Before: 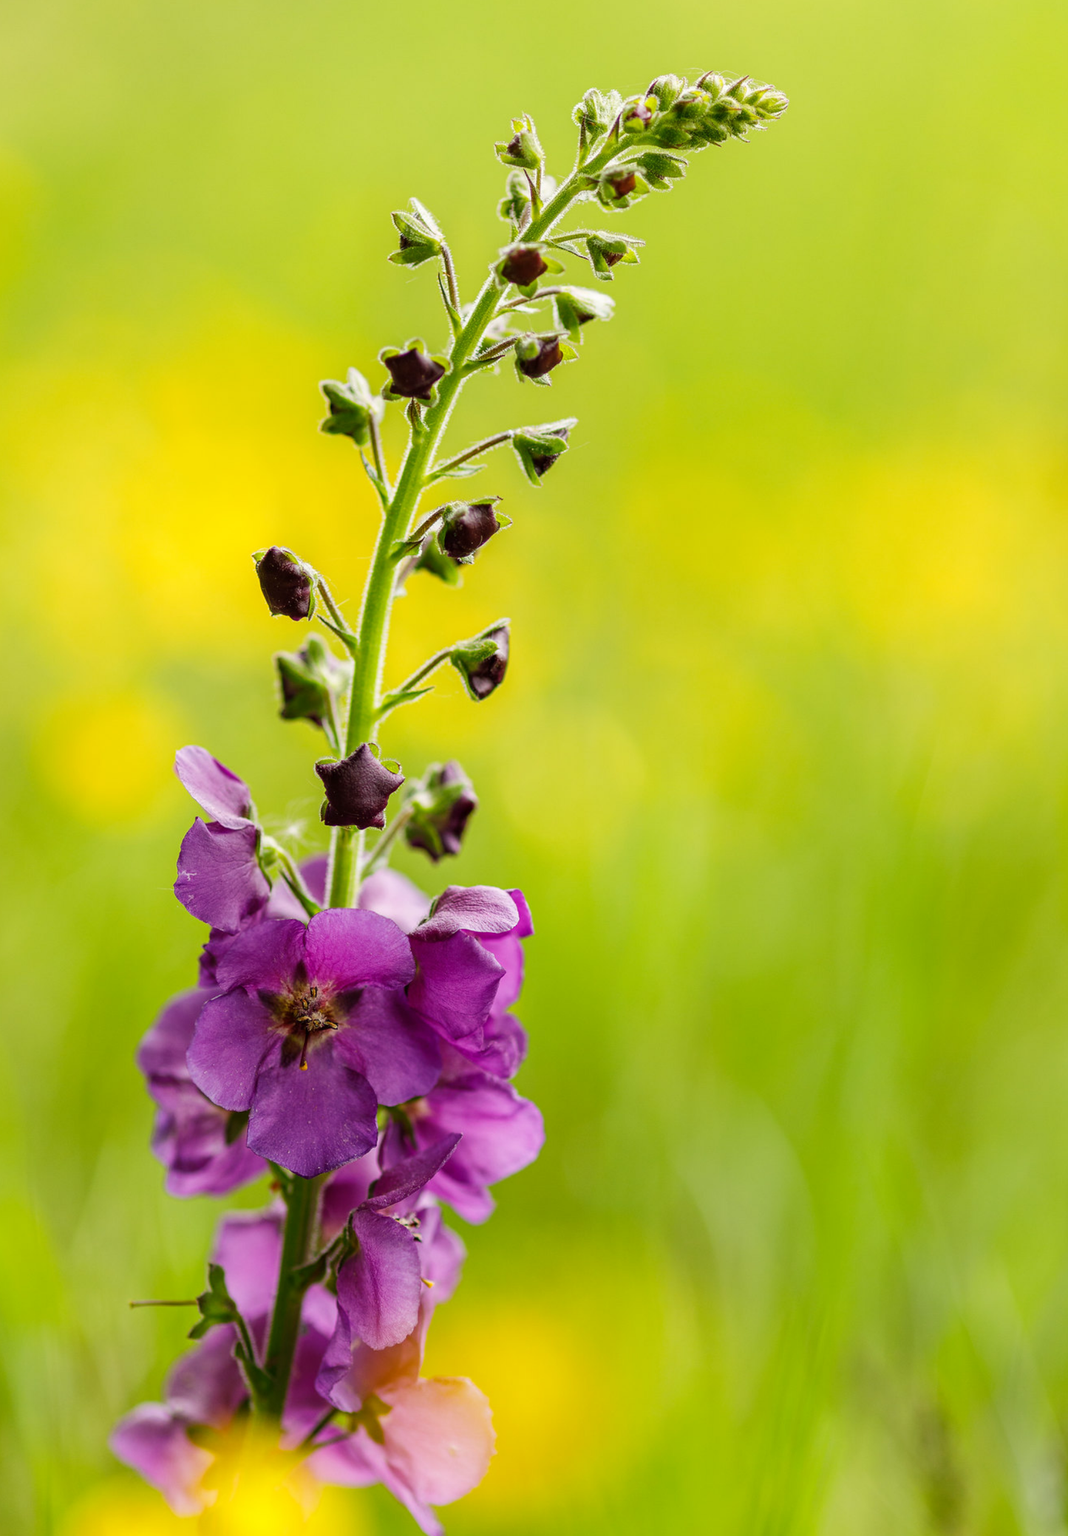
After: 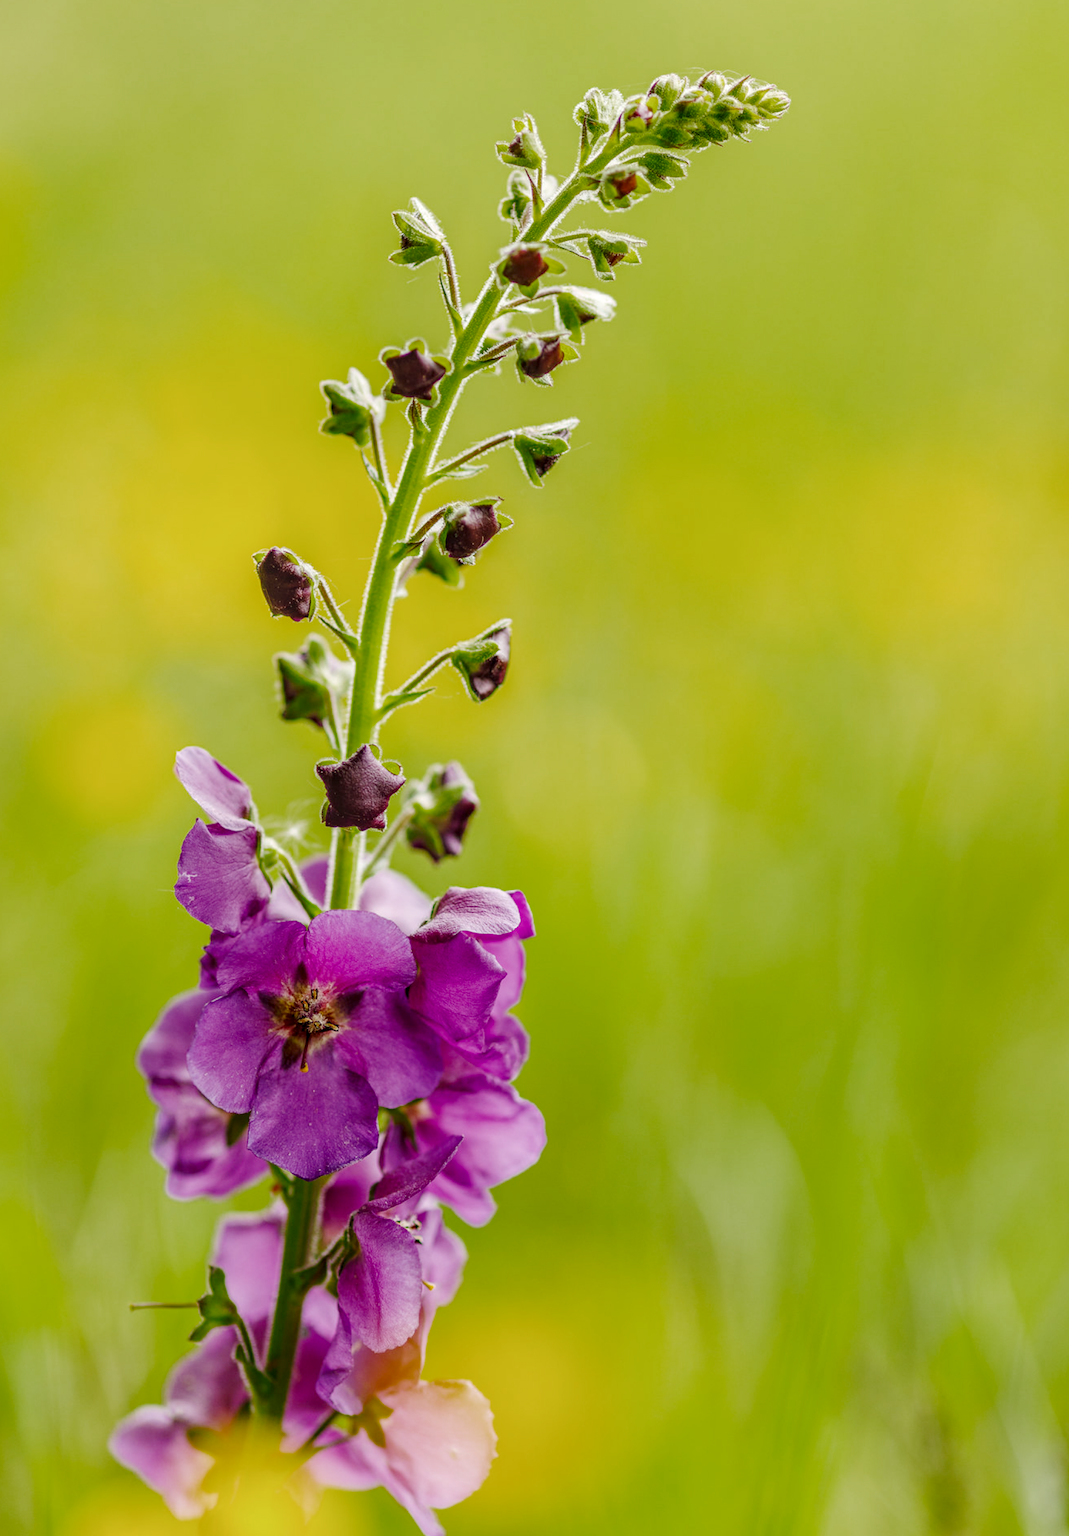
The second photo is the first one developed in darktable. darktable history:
base curve: curves: ch0 [(0, 0) (0.158, 0.273) (0.879, 0.895) (1, 1)], preserve colors none
crop: top 0.054%, bottom 0.142%
local contrast: on, module defaults
color zones: curves: ch0 [(0, 0.425) (0.143, 0.422) (0.286, 0.42) (0.429, 0.419) (0.571, 0.419) (0.714, 0.42) (0.857, 0.422) (1, 0.425)]
